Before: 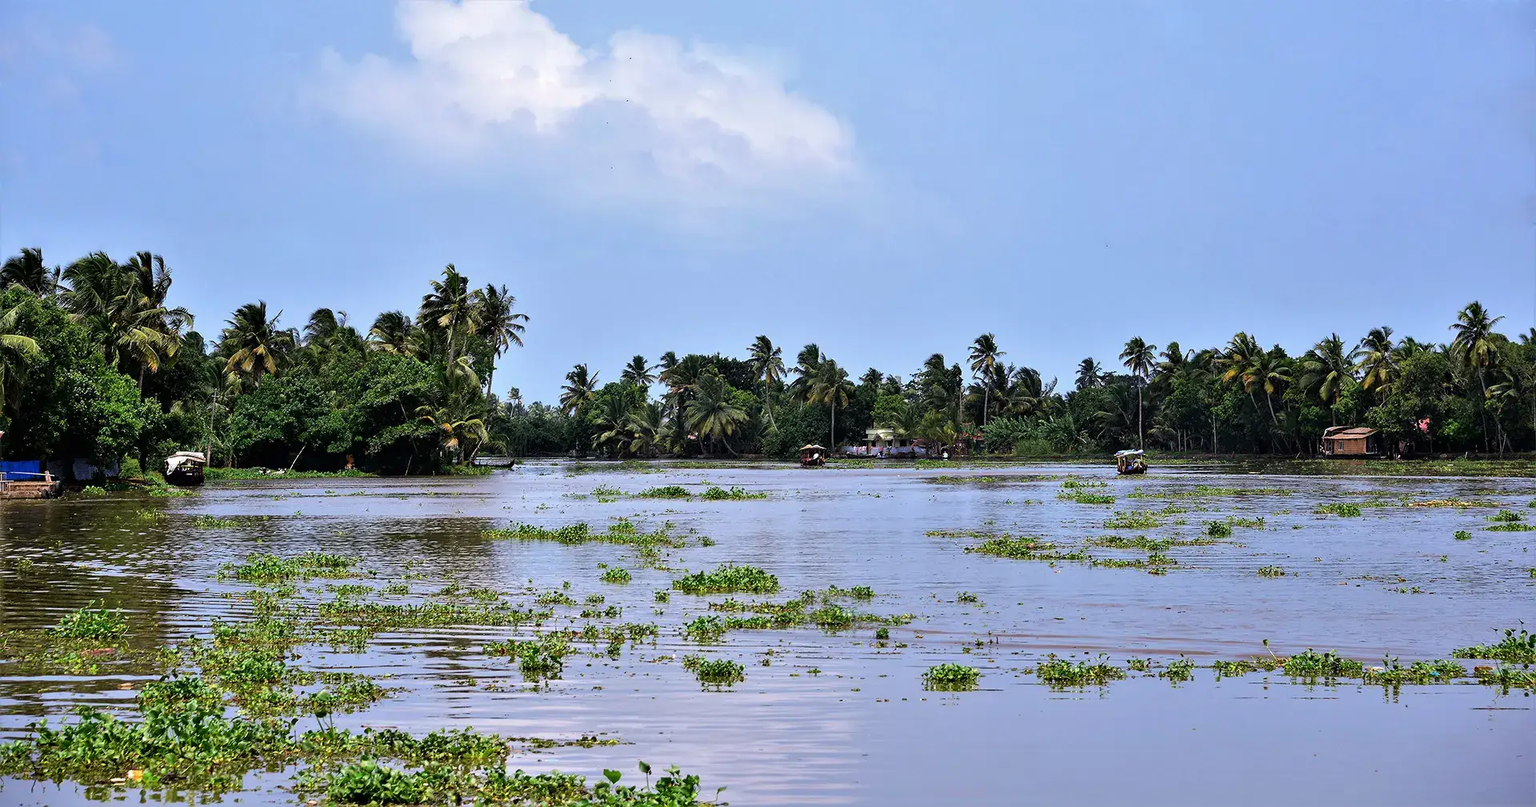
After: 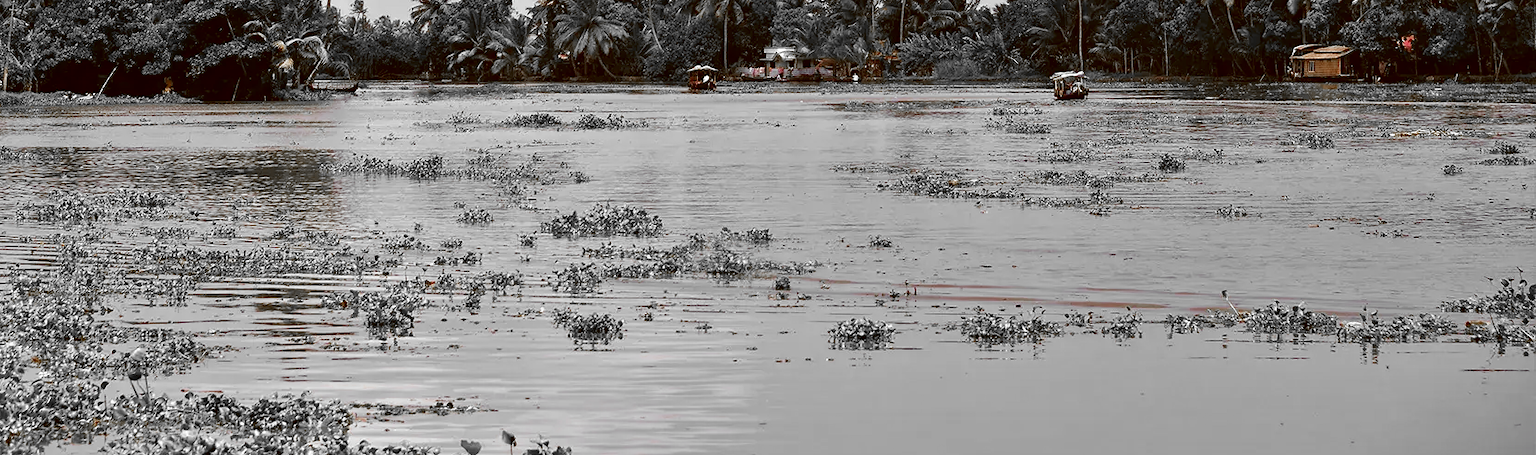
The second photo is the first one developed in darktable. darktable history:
color zones: curves: ch0 [(0, 0.497) (0.096, 0.361) (0.221, 0.538) (0.429, 0.5) (0.571, 0.5) (0.714, 0.5) (0.857, 0.5) (1, 0.497)]; ch1 [(0, 0.5) (0.143, 0.5) (0.257, -0.002) (0.429, 0.04) (0.571, -0.001) (0.714, -0.015) (0.857, 0.024) (1, 0.5)]
color correction: highlights a* -5.94, highlights b* 9.48, shadows a* 10.12, shadows b* 23.94
crop and rotate: left 13.306%, top 48.129%, bottom 2.928%
